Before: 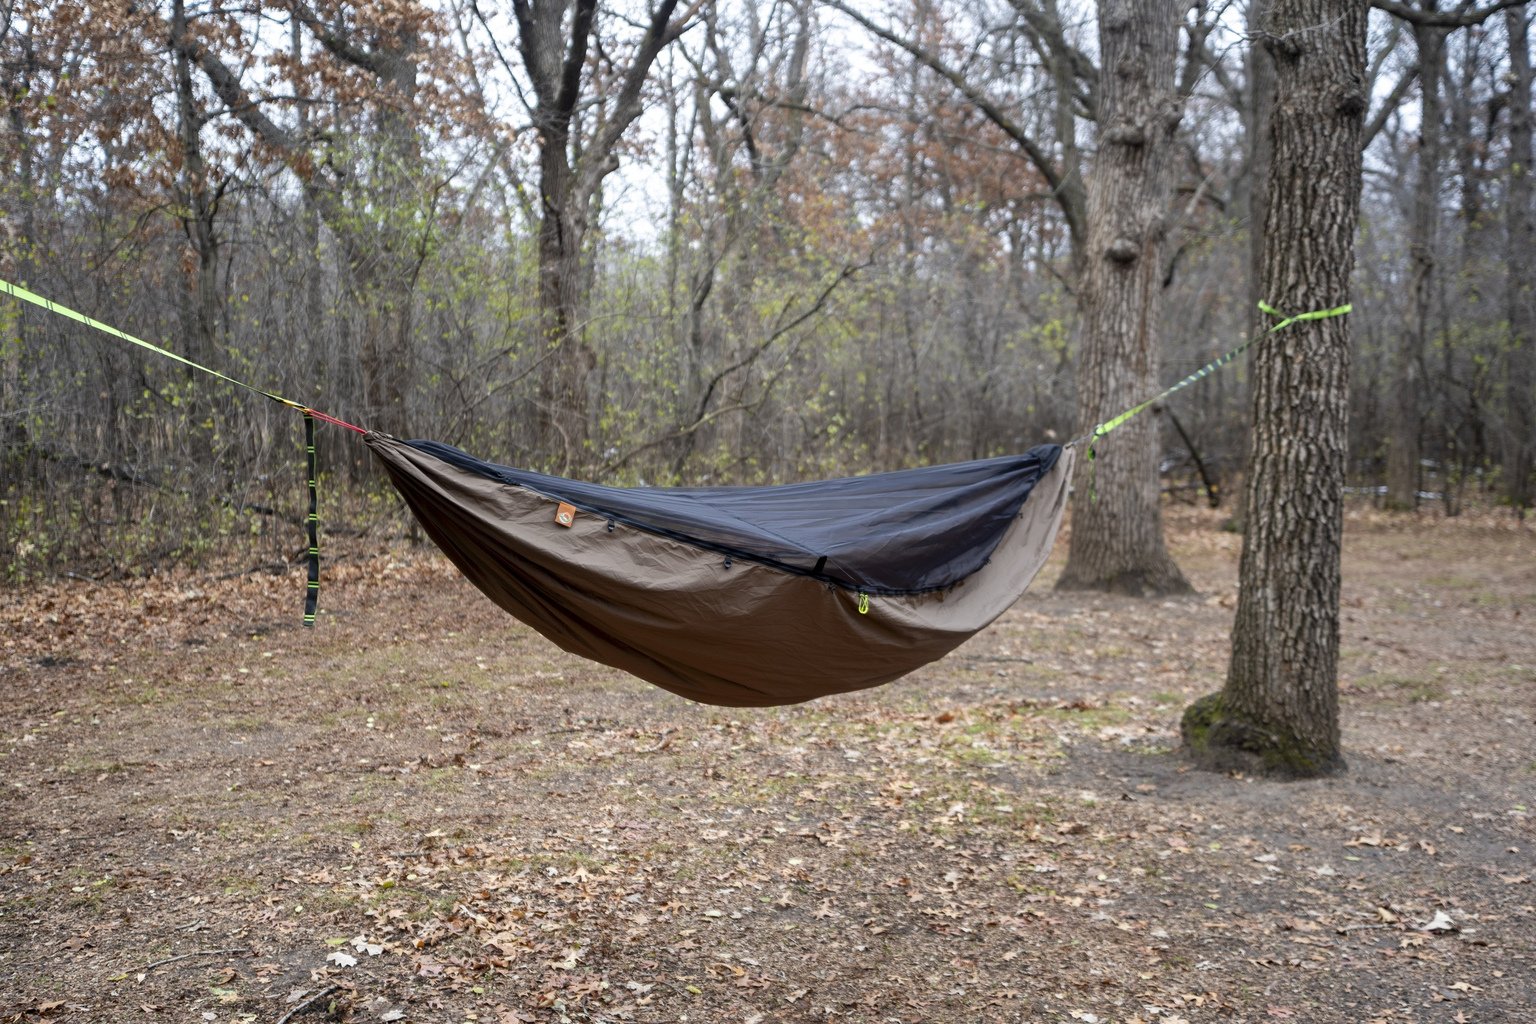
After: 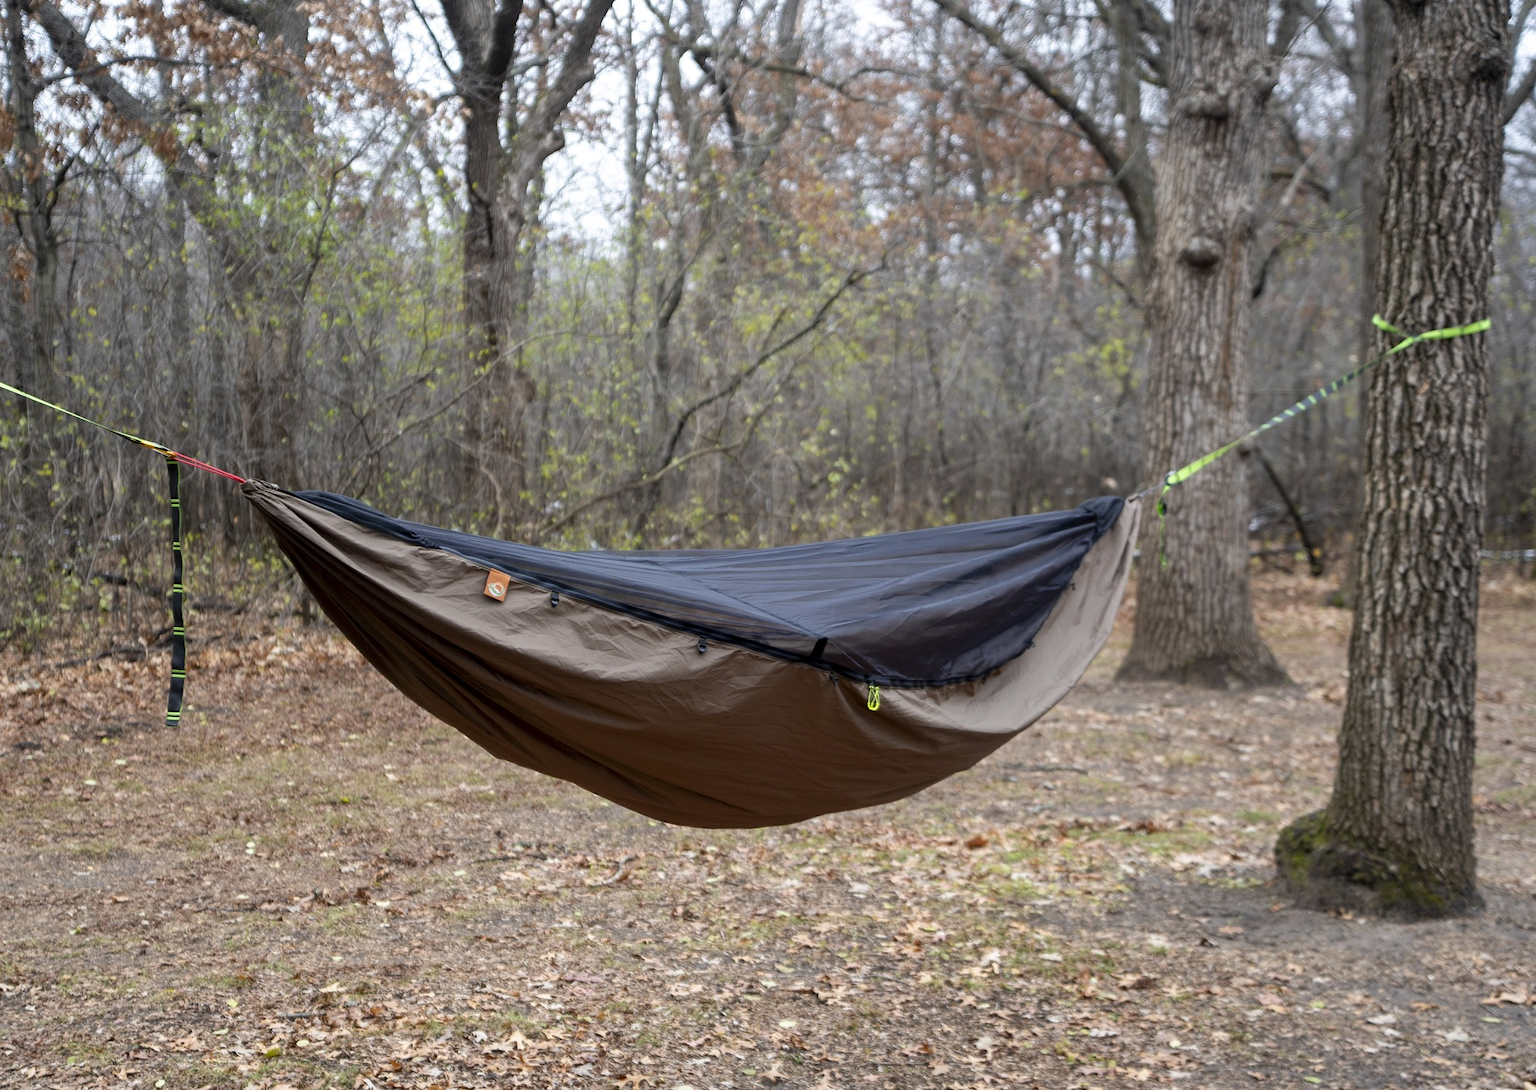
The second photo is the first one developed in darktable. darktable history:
crop: left 11.232%, top 5.043%, right 9.603%, bottom 10.701%
